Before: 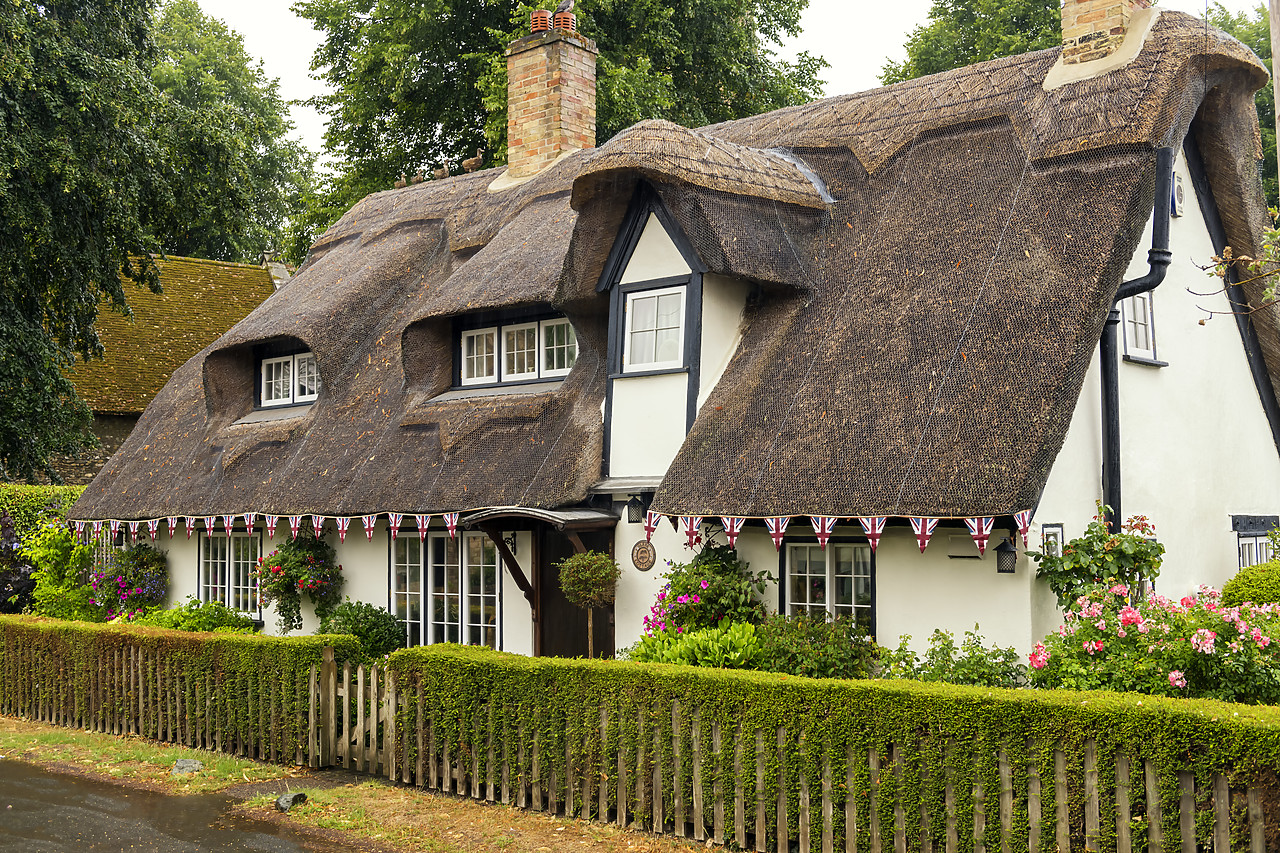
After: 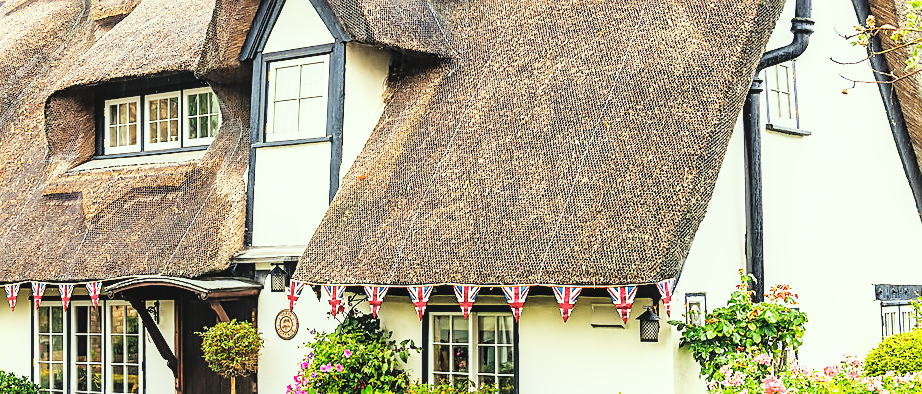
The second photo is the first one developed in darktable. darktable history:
contrast brightness saturation: brightness 0.271
crop and rotate: left 27.951%, top 27.156%, bottom 26.645%
sharpen: on, module defaults
color correction: highlights a* -4.78, highlights b* 5.03, saturation 0.949
base curve: curves: ch0 [(0, 0) (0.007, 0.004) (0.027, 0.03) (0.046, 0.07) (0.207, 0.54) (0.442, 0.872) (0.673, 0.972) (1, 1)], preserve colors none
local contrast: on, module defaults
